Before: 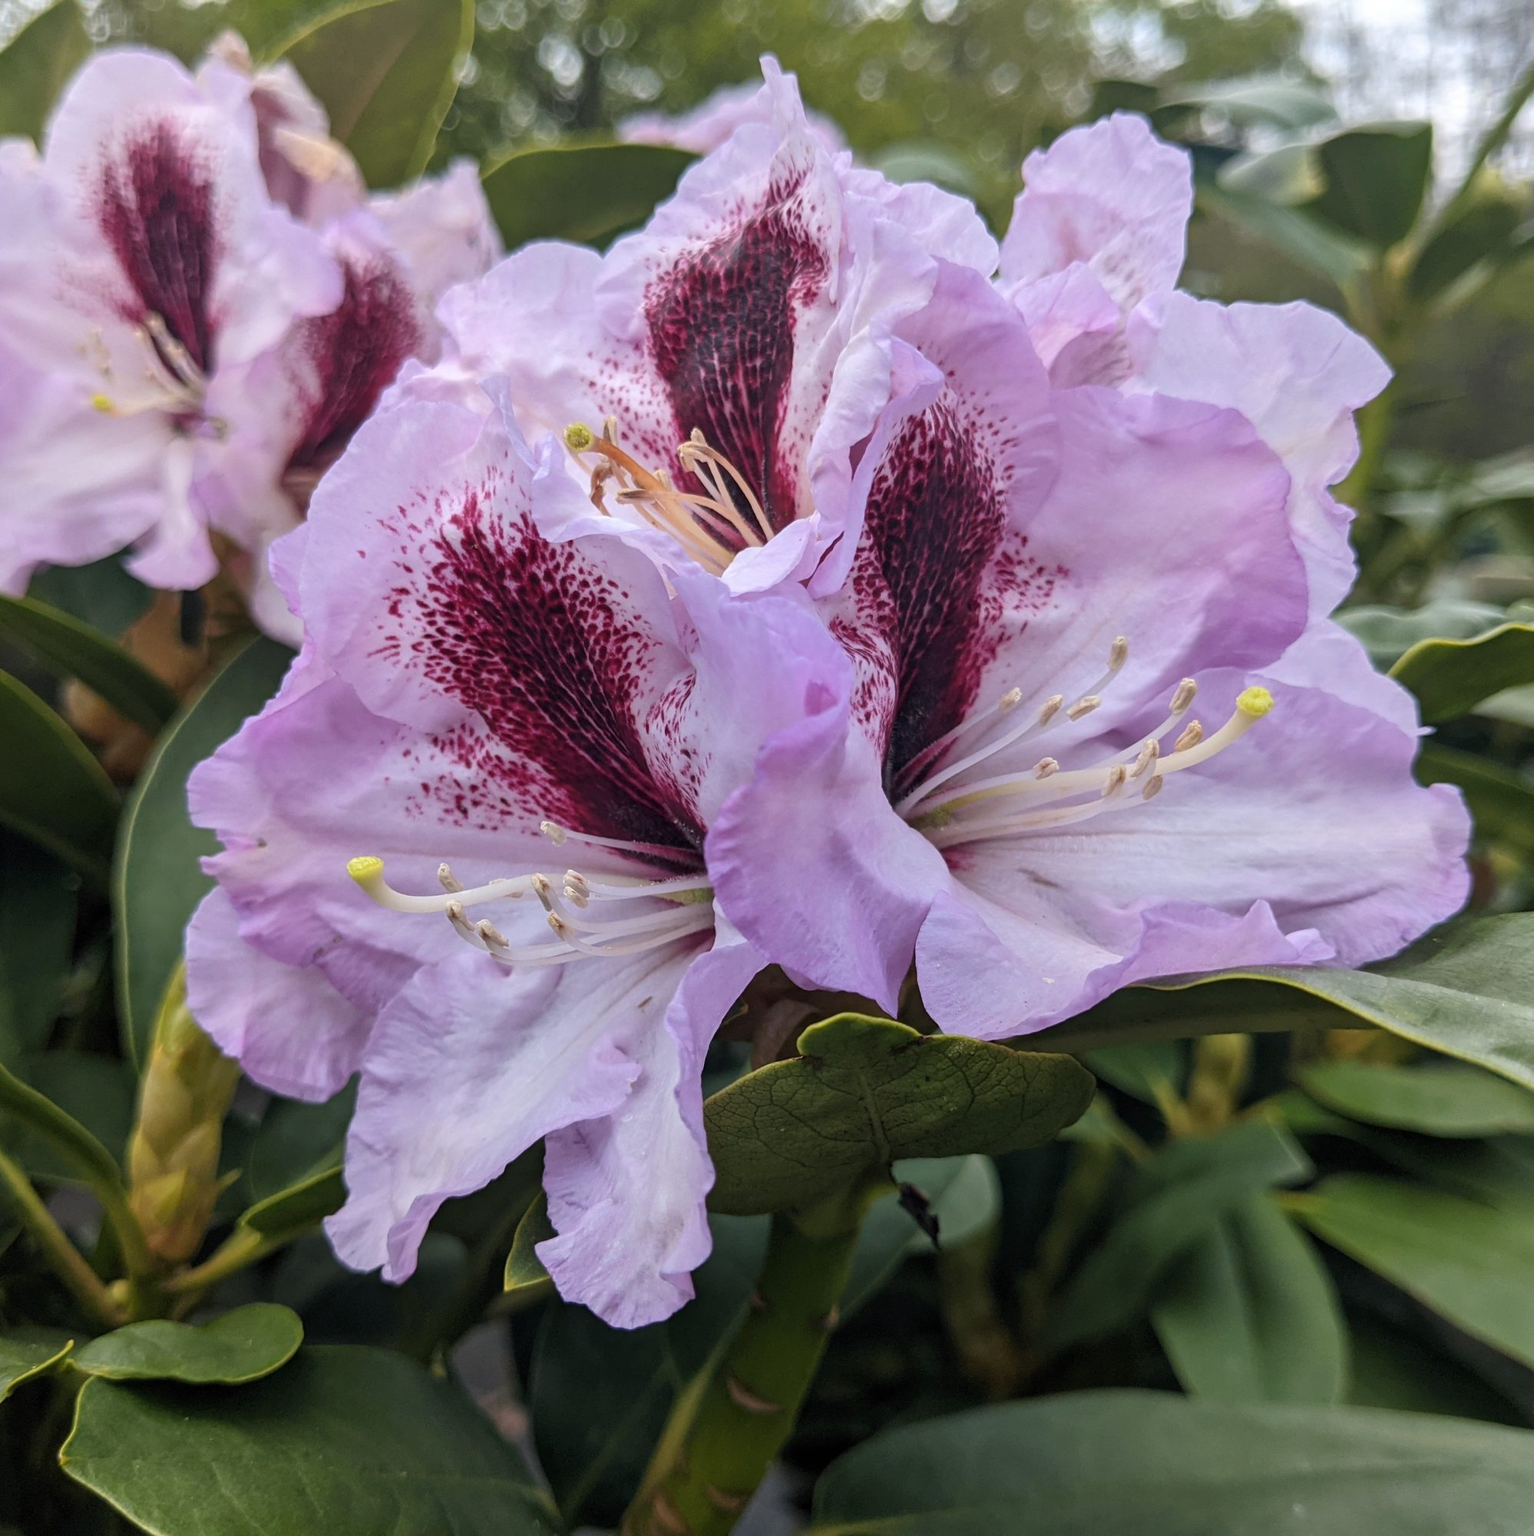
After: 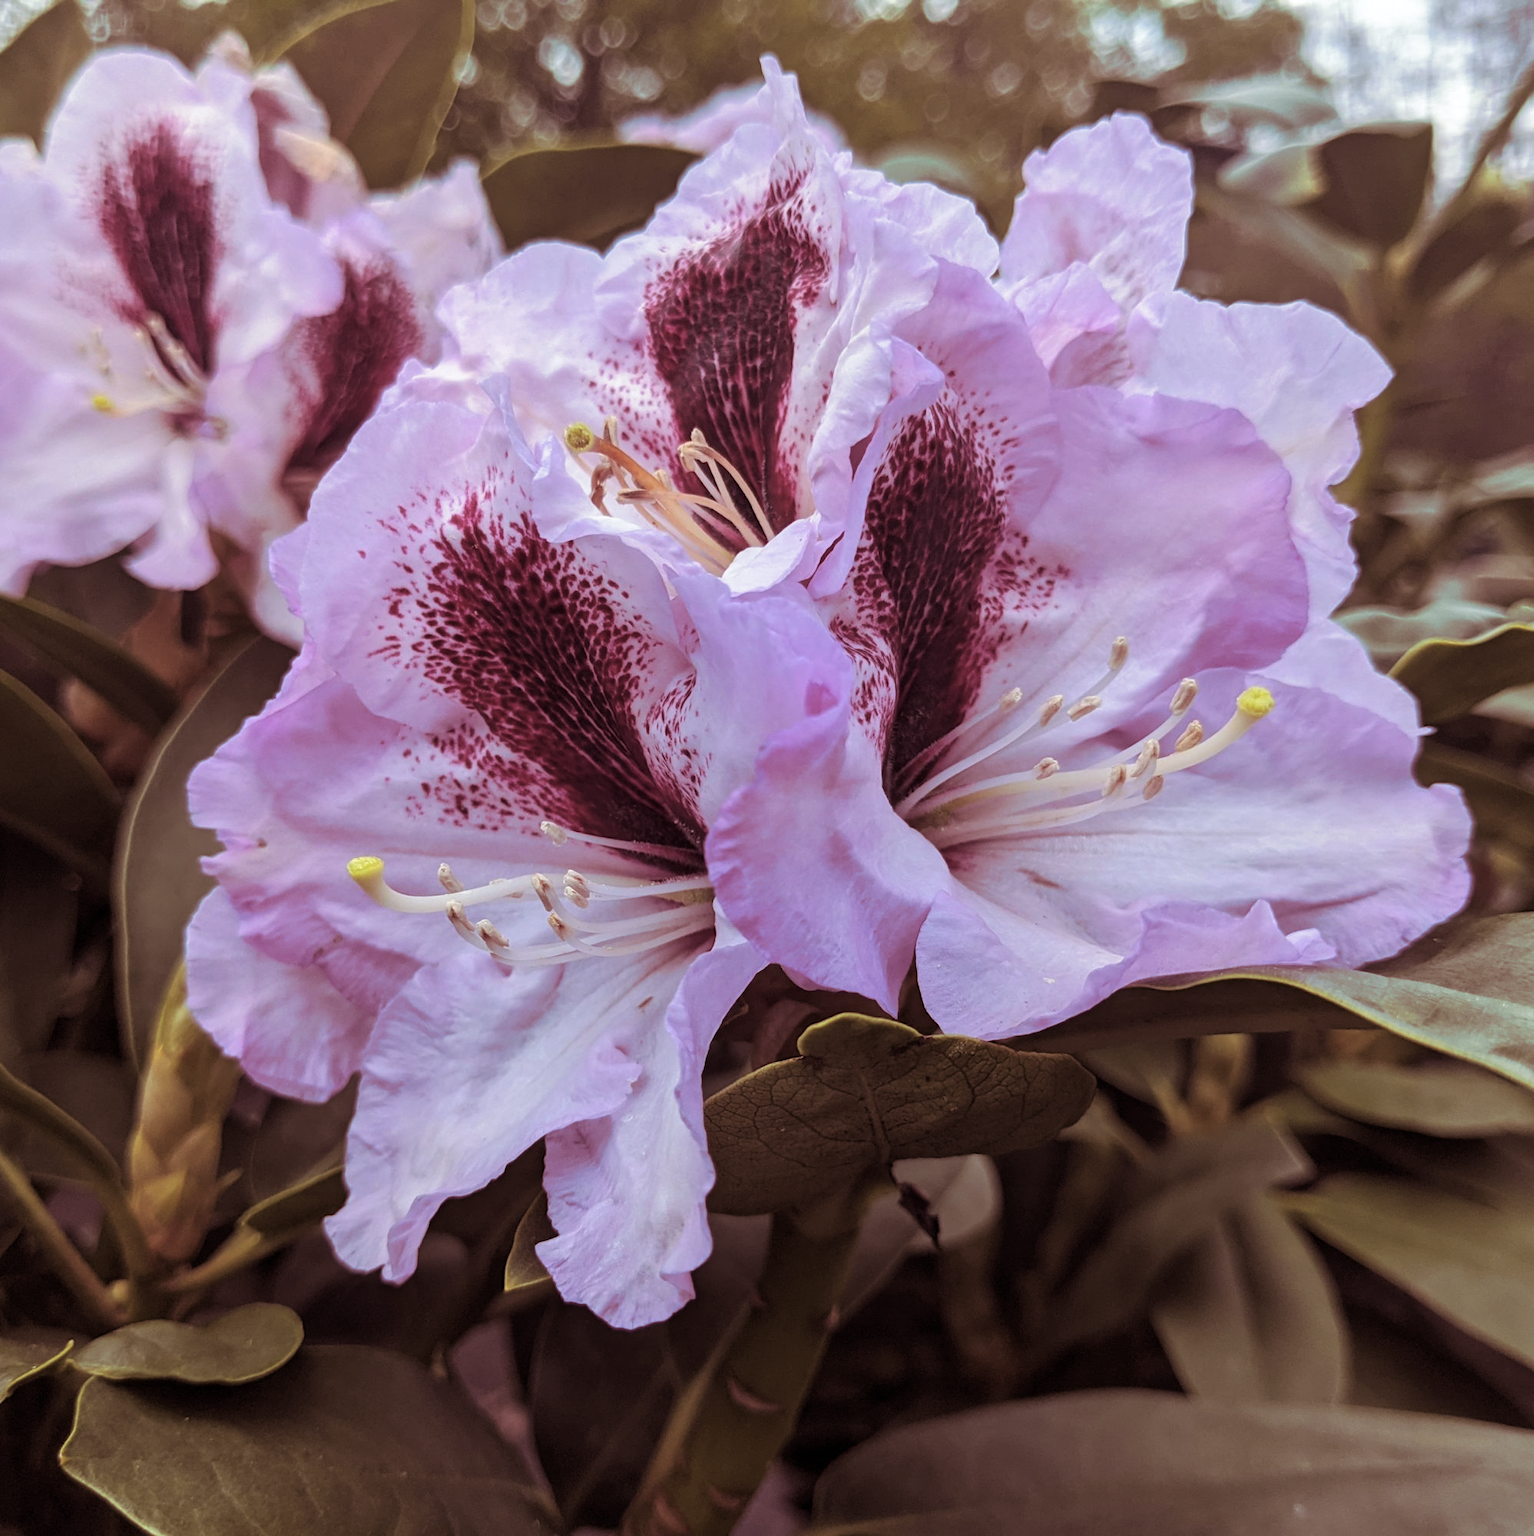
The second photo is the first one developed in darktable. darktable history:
split-toning: on, module defaults
white balance: red 0.988, blue 1.017
